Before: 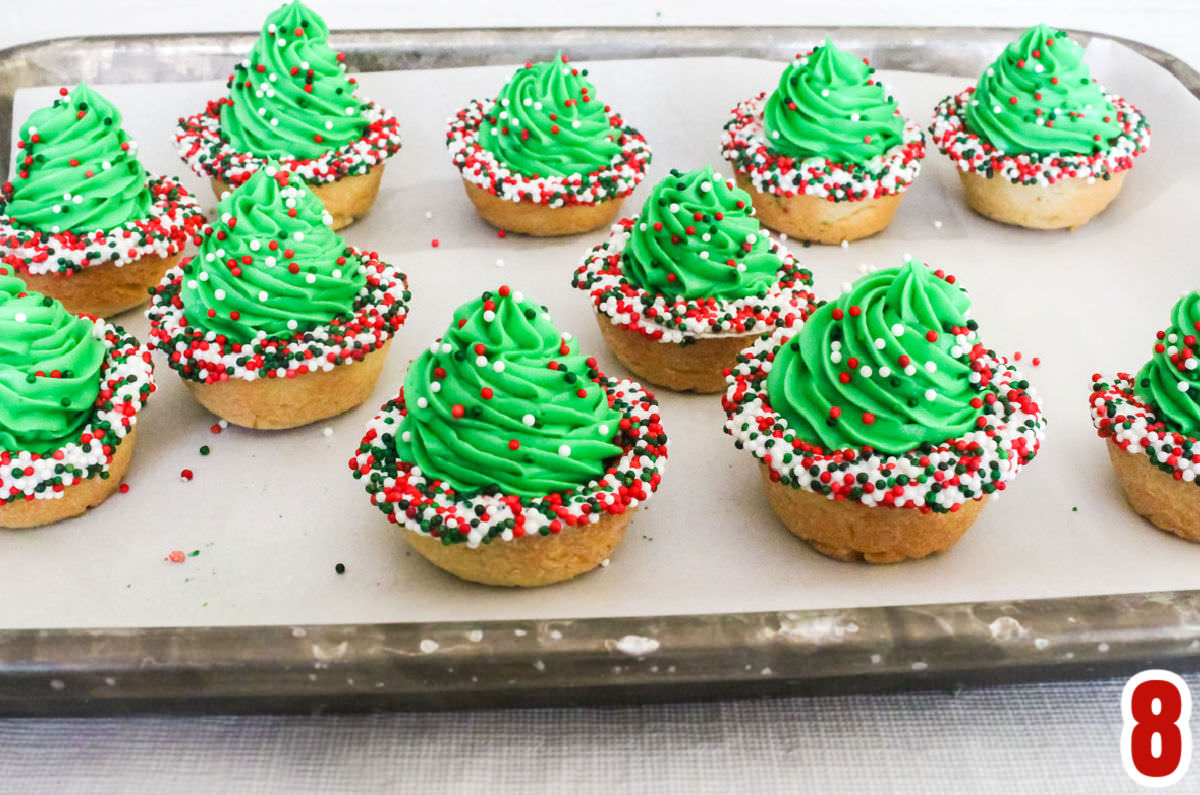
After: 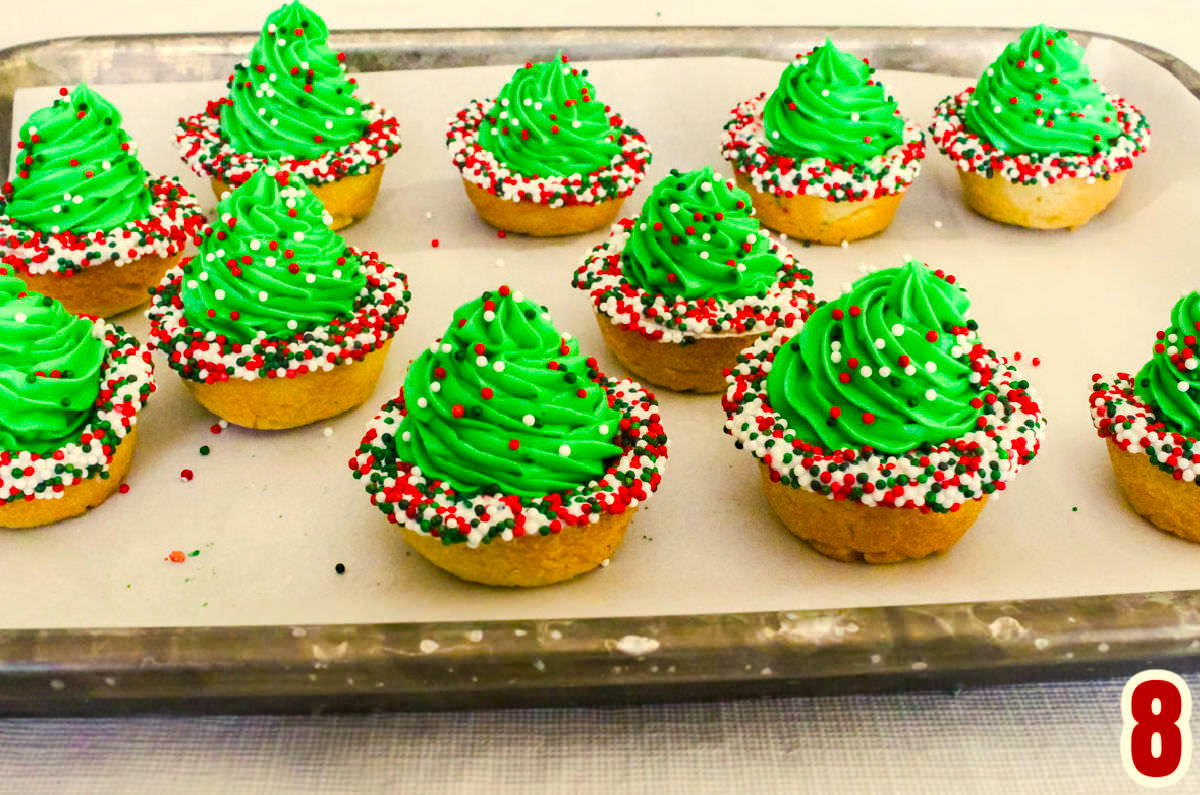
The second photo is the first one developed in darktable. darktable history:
haze removal: compatibility mode true, adaptive false
color balance rgb: linear chroma grading › global chroma 15%, perceptual saturation grading › global saturation 30%
color correction: highlights a* 1.39, highlights b* 17.83
